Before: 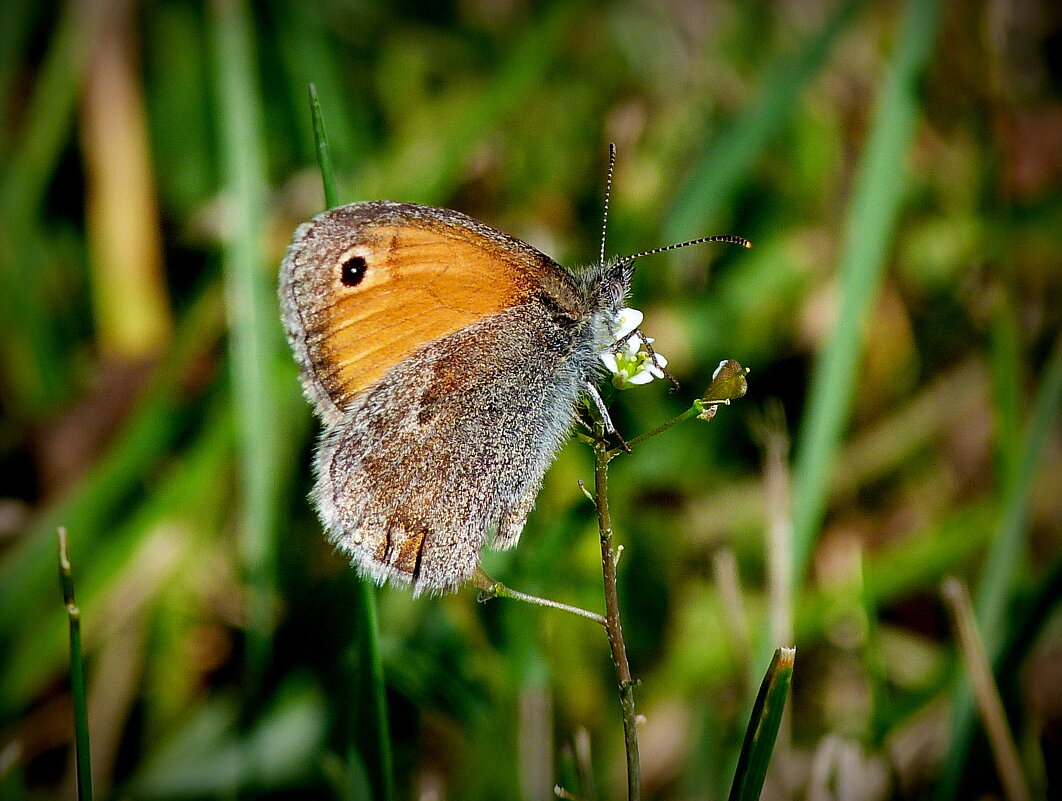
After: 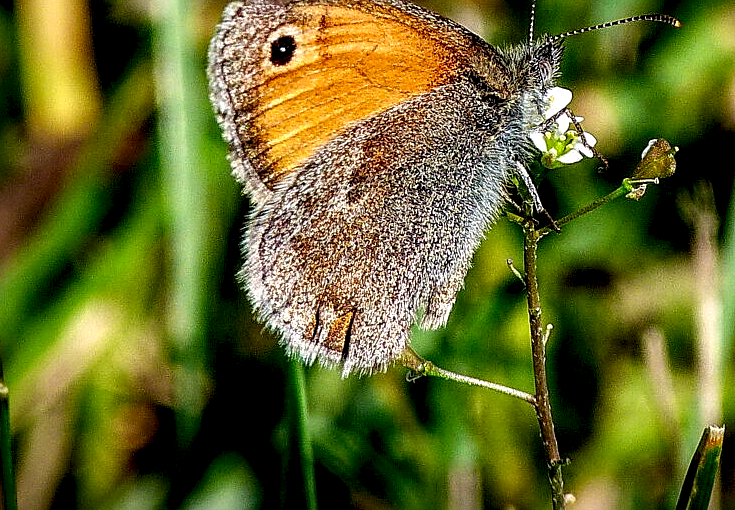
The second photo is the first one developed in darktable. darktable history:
contrast brightness saturation: saturation -0.09
sharpen: on, module defaults
crop: left 6.754%, top 27.666%, right 23.947%, bottom 8.549%
local contrast: highlights 19%, detail 186%
color correction: highlights a* 3.29, highlights b* 2.04, saturation 1.23
exposure: compensate highlight preservation false
